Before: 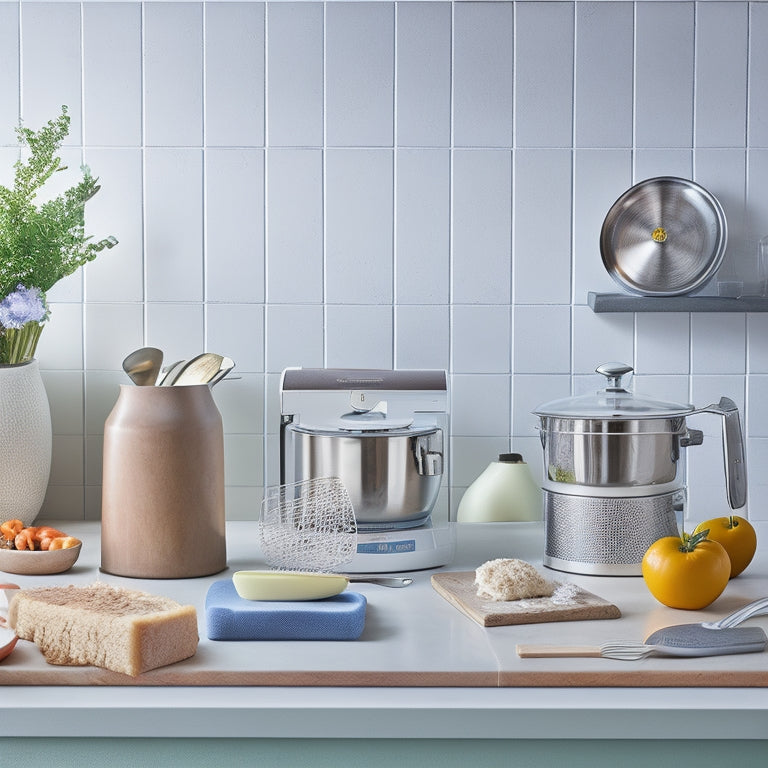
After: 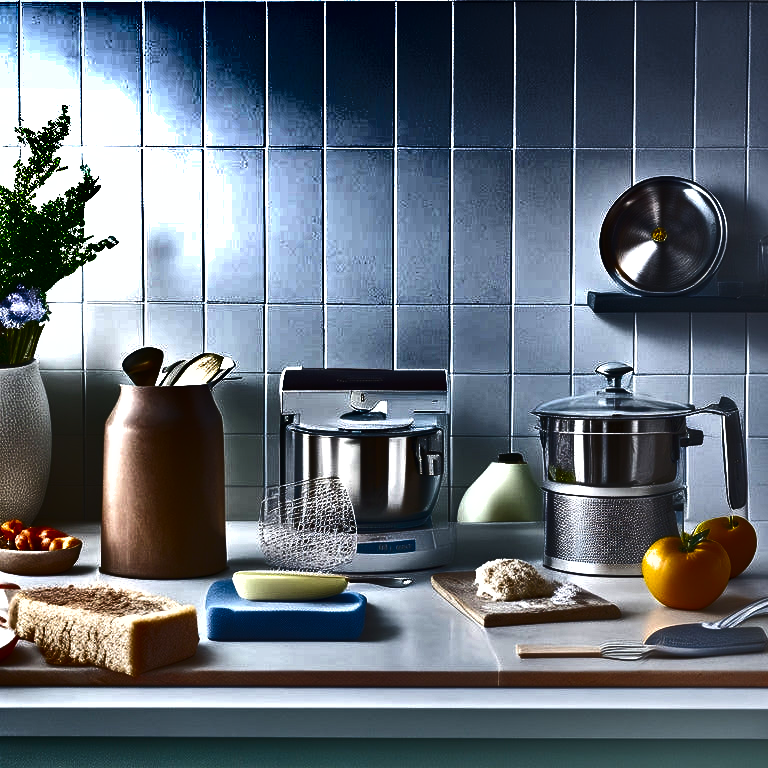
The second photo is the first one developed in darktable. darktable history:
shadows and highlights: radius 122.89, shadows 99.34, white point adjustment -3.05, highlights -98.91, soften with gaussian
exposure: exposure 0.695 EV, compensate highlight preservation false
